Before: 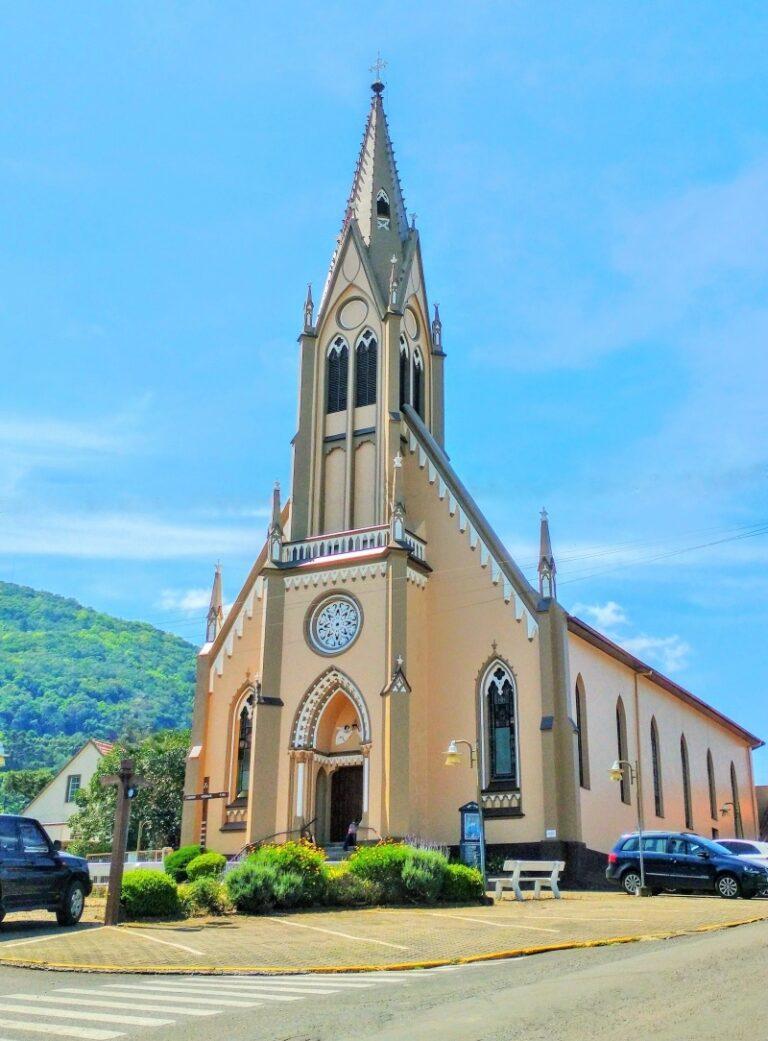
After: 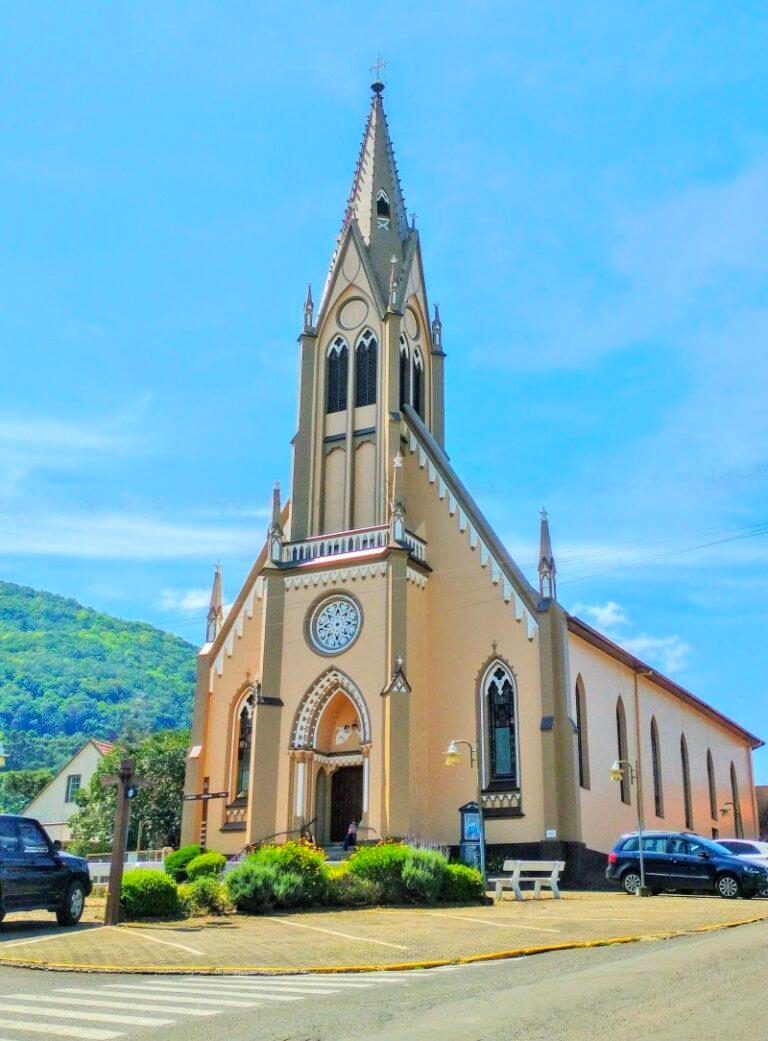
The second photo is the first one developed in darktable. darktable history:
color balance rgb: perceptual saturation grading › global saturation -0.006%, global vibrance 20%
